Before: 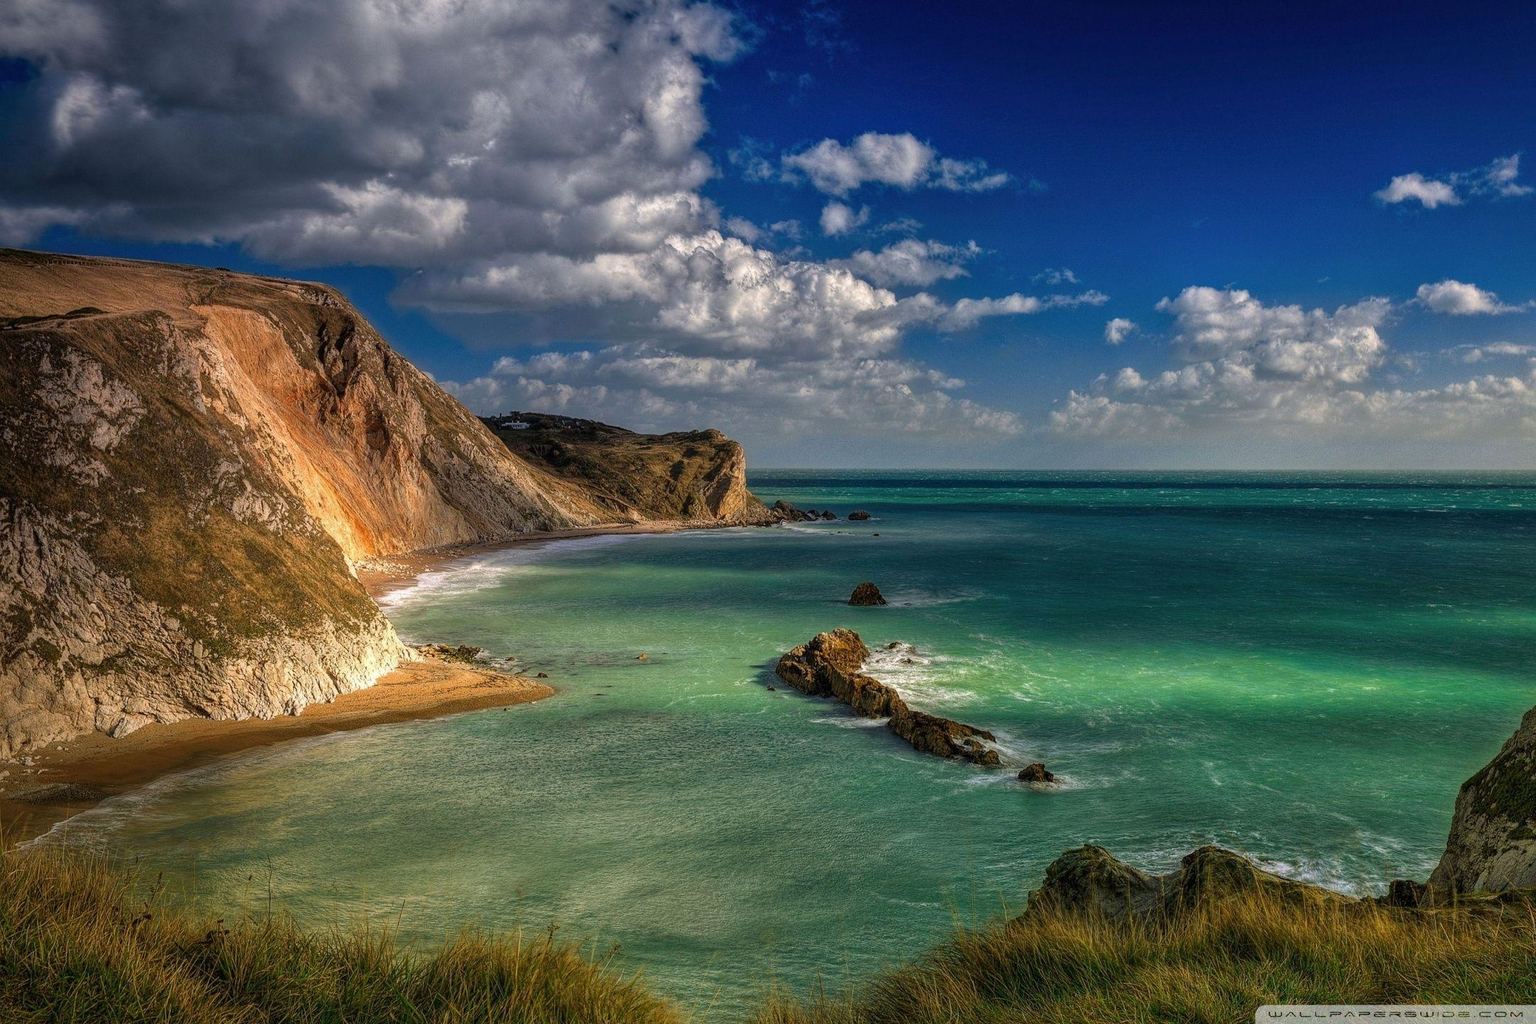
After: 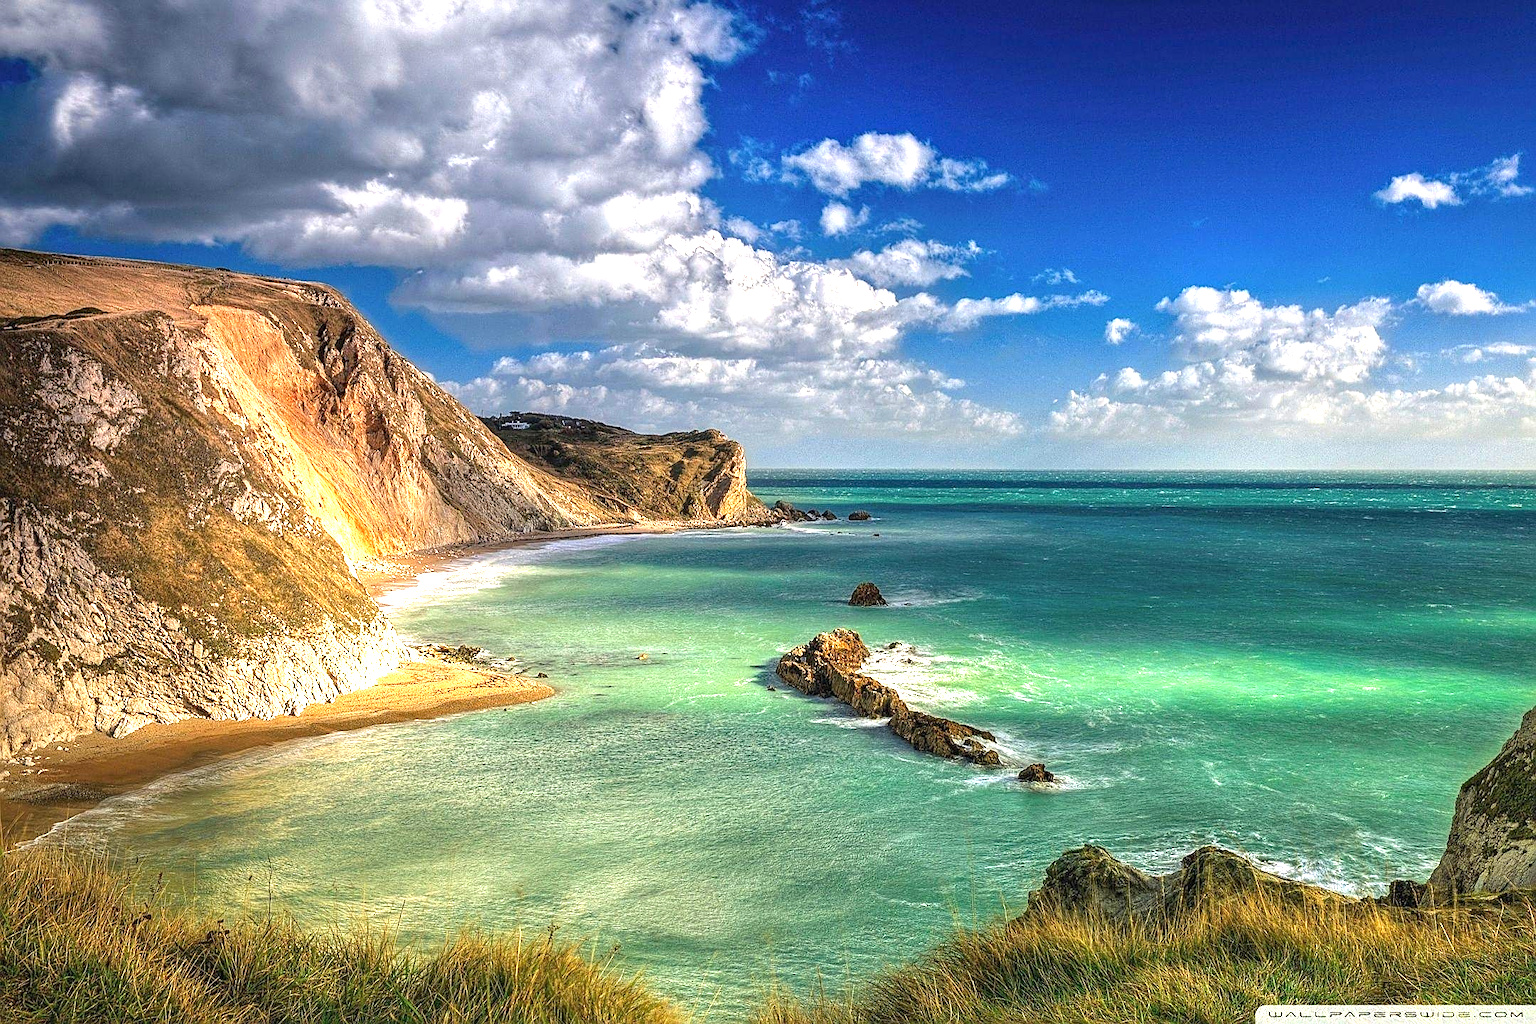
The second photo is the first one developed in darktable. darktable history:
sharpen: on, module defaults
contrast equalizer: y [[0.518, 0.517, 0.501, 0.5, 0.5, 0.5], [0.5 ×6], [0.5 ×6], [0 ×6], [0 ×6]], mix -0.985
exposure: black level correction 0, exposure 1.572 EV, compensate highlight preservation false
